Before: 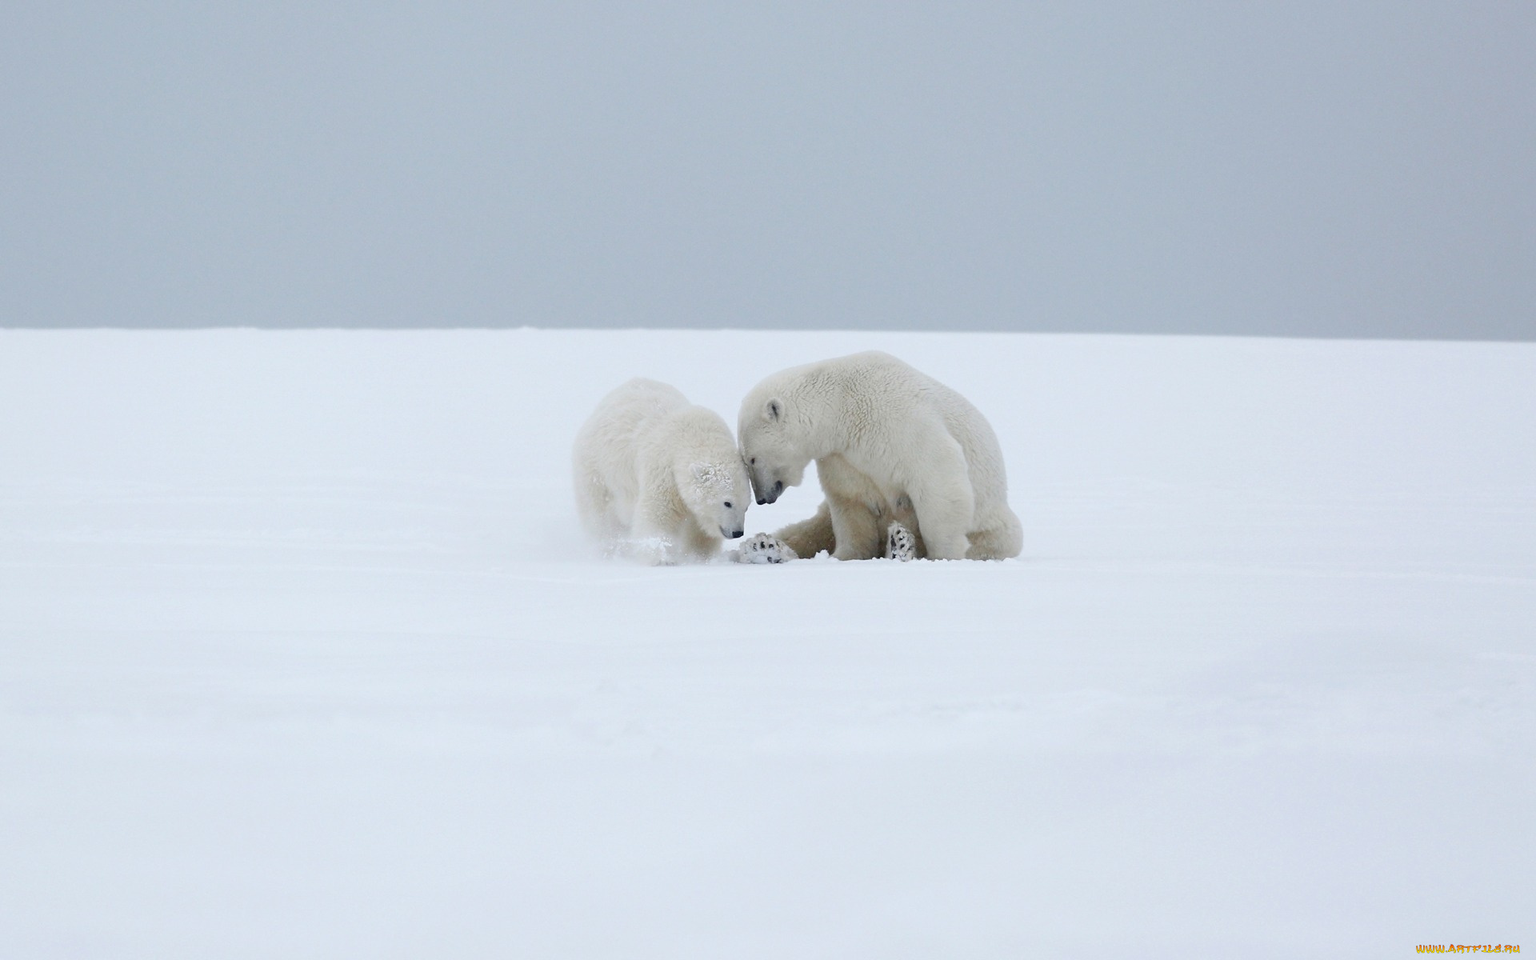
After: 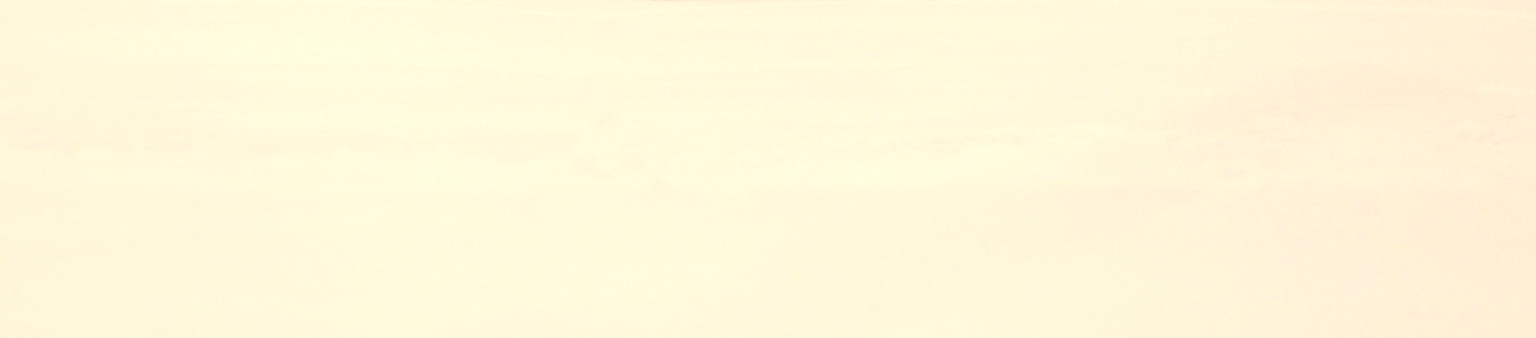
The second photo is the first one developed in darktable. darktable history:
exposure: exposure 0.356 EV, compensate exposure bias true, compensate highlight preservation false
crop and rotate: top 59.044%, bottom 5.644%
color correction: highlights a* 5.12, highlights b* 24.12, shadows a* -16.07, shadows b* 3.71
base curve: preserve colors none
tone equalizer: on, module defaults
